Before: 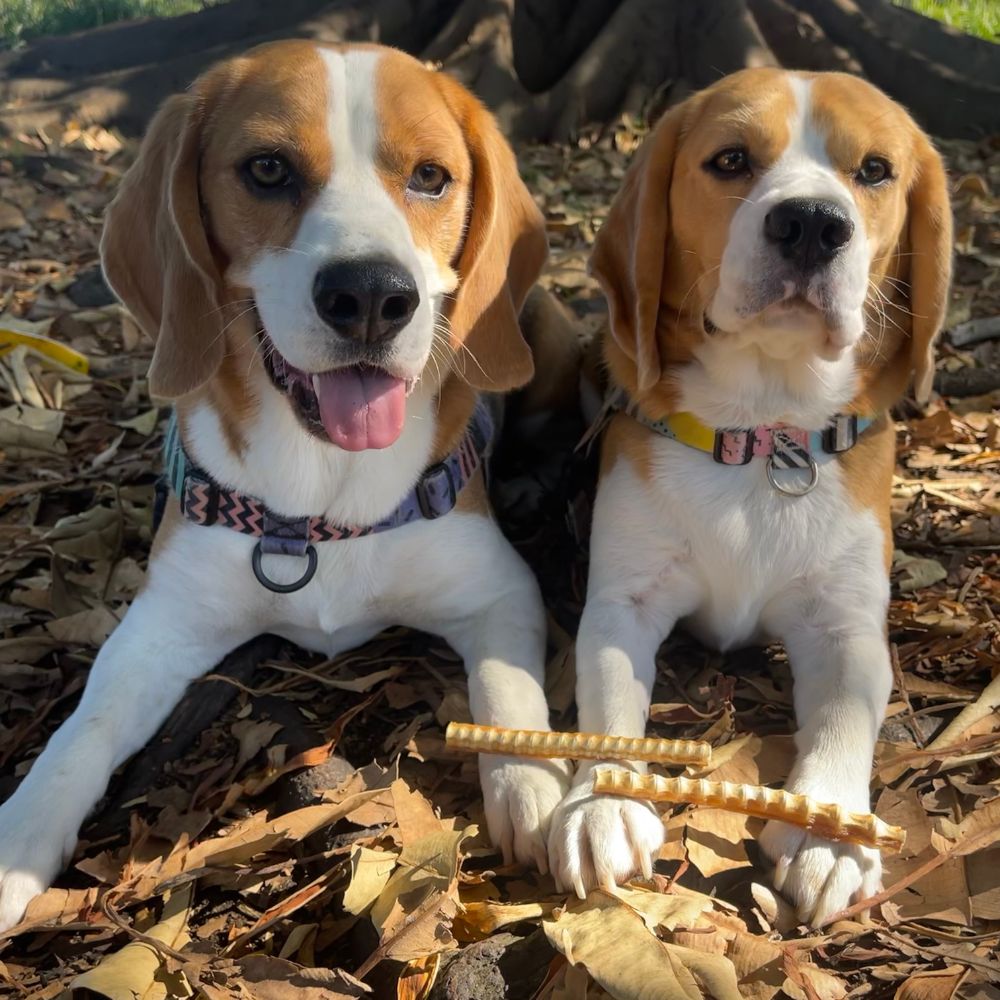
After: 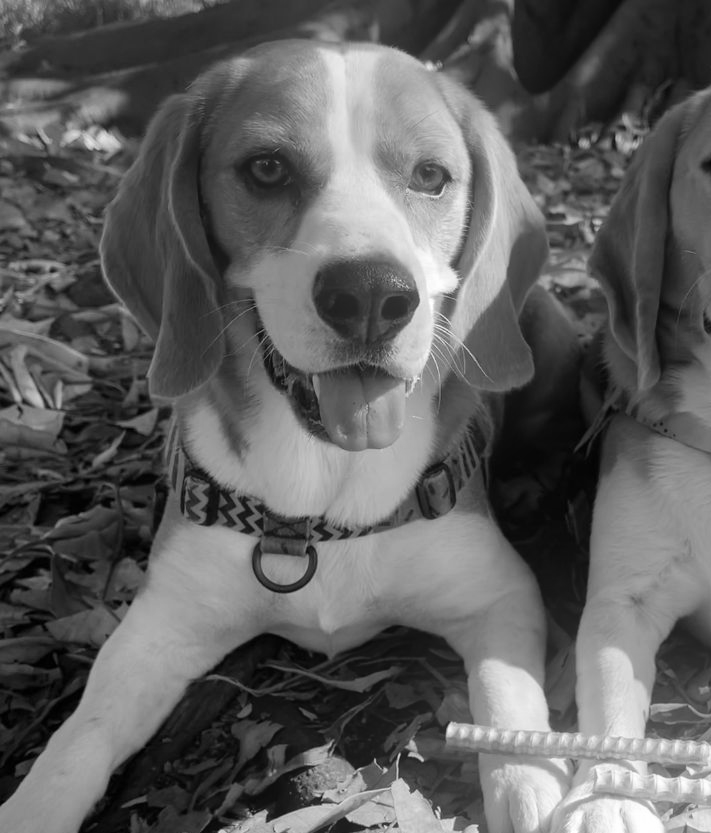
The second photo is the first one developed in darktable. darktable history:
monochrome: on, module defaults
crop: right 28.885%, bottom 16.626%
tone equalizer: on, module defaults
bloom: on, module defaults
